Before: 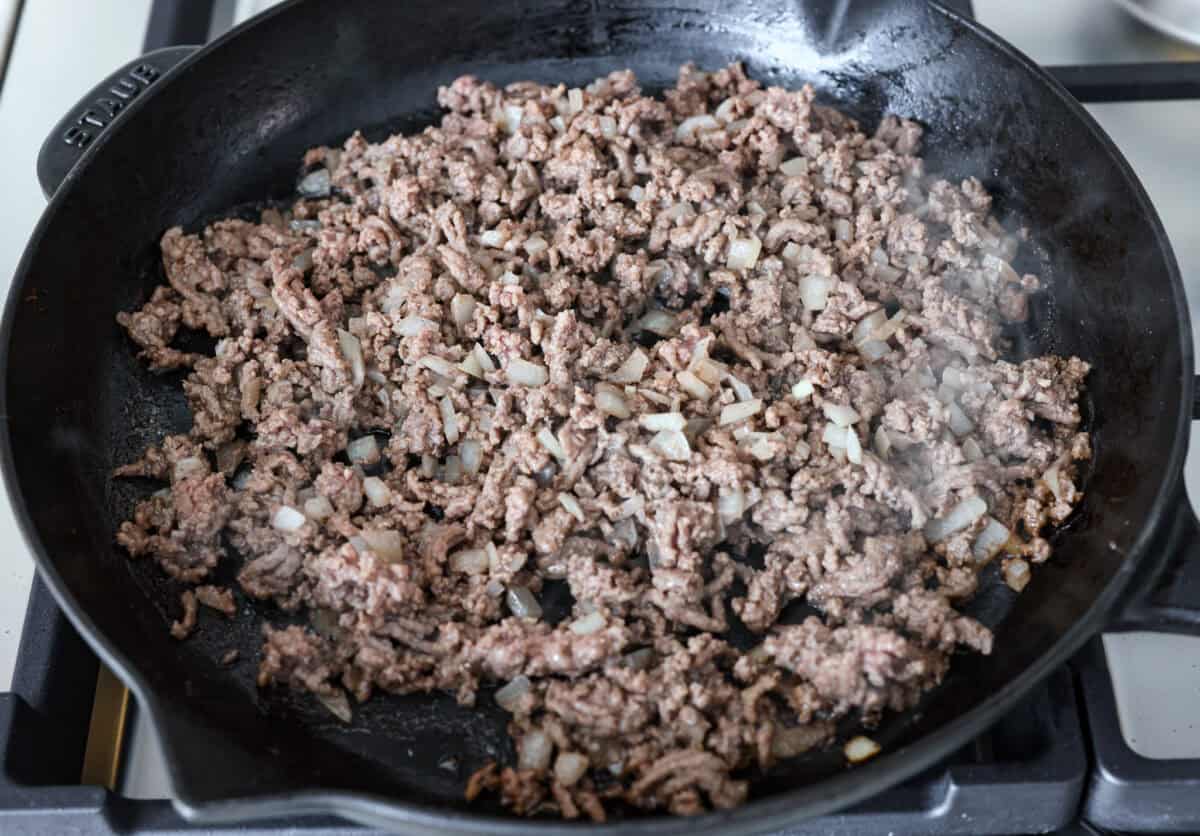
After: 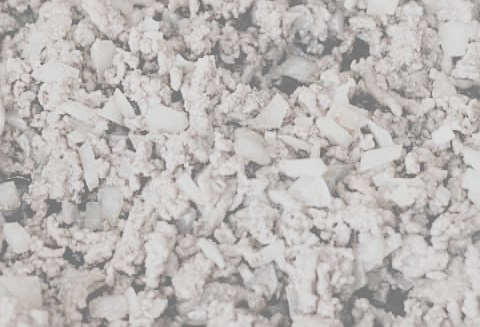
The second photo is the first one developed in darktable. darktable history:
contrast brightness saturation: contrast -0.334, brightness 0.766, saturation -0.79
sharpen: on, module defaults
filmic rgb: black relative exposure -7.65 EV, white relative exposure 4.56 EV, threshold 5.98 EV, hardness 3.61, add noise in highlights 0.002, preserve chrominance no, color science v3 (2019), use custom middle-gray values true, contrast in highlights soft, enable highlight reconstruction true
crop: left 30.04%, top 30.47%, right 29.951%, bottom 30.3%
